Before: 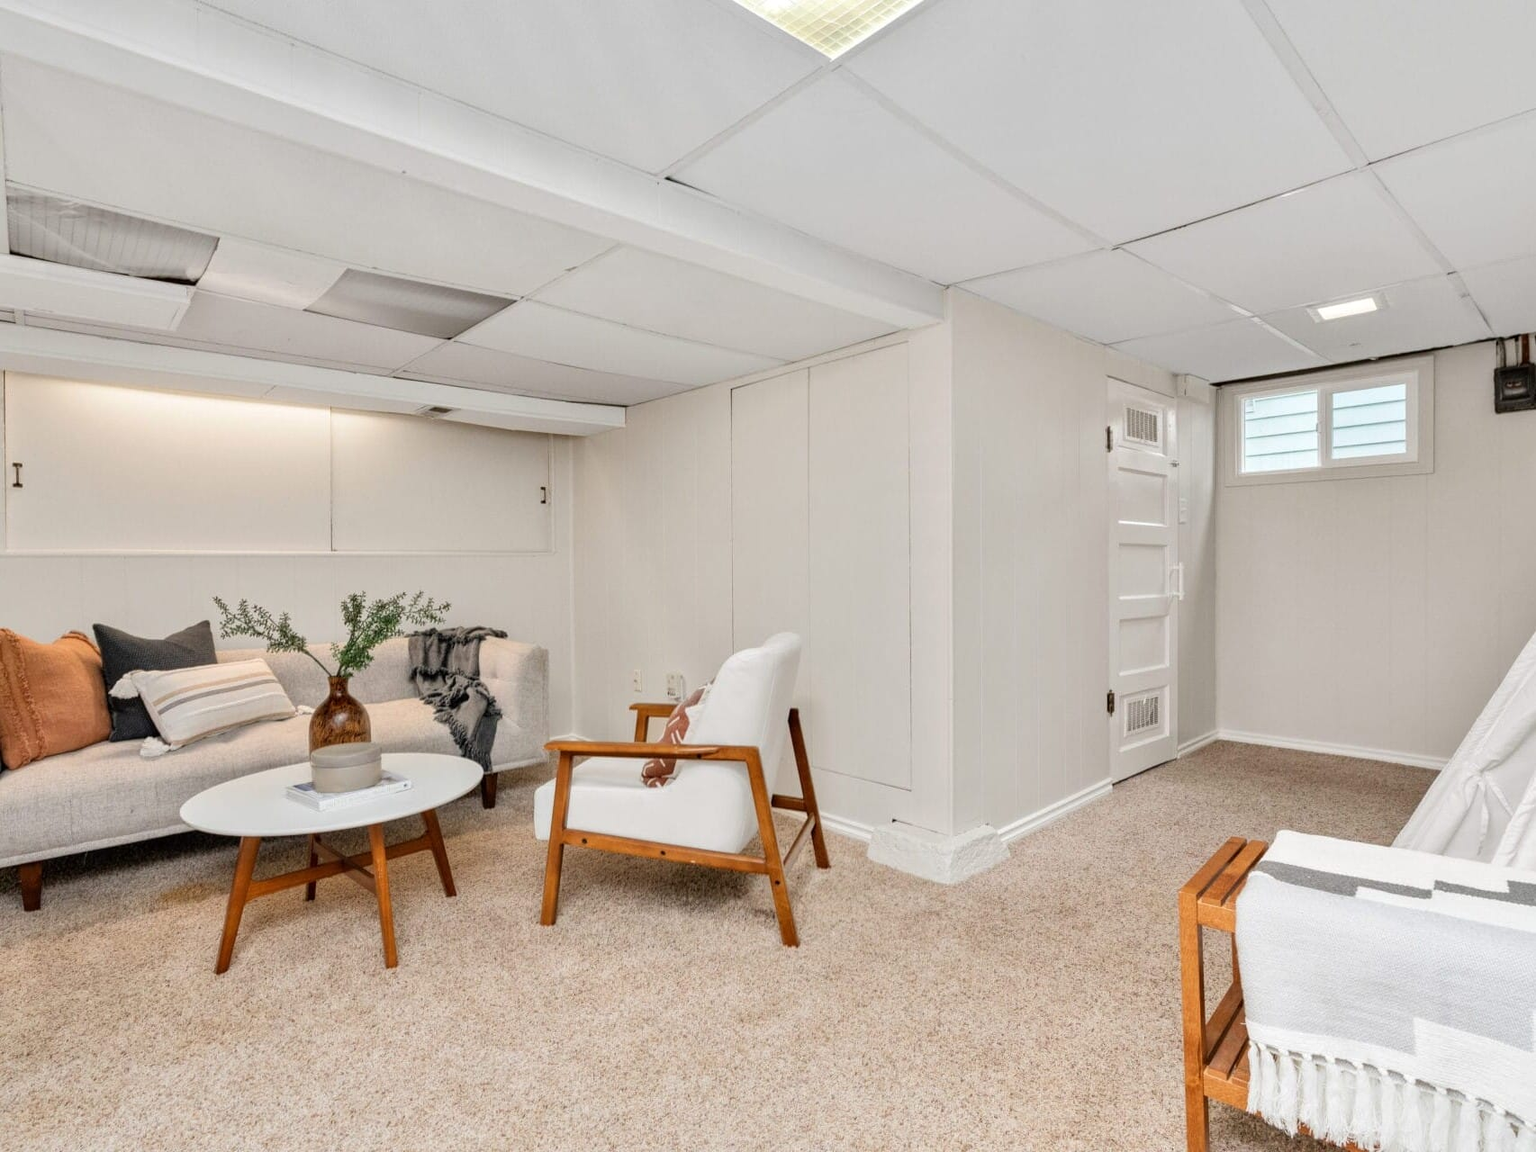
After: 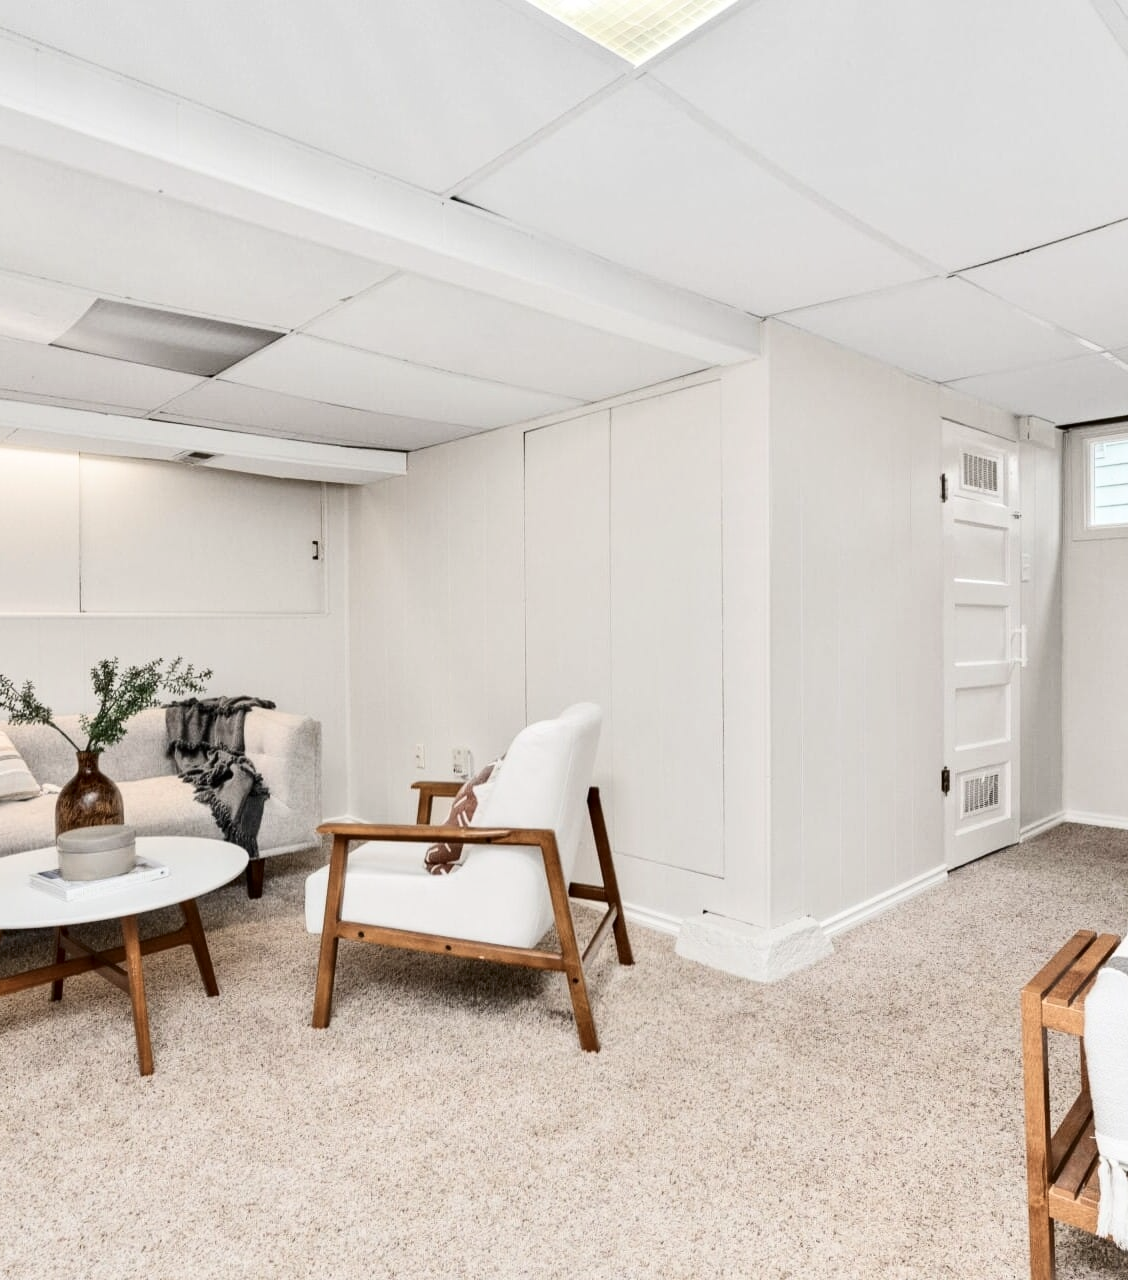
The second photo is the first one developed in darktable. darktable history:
crop: left 16.906%, right 16.946%
contrast brightness saturation: contrast 0.25, saturation -0.323
